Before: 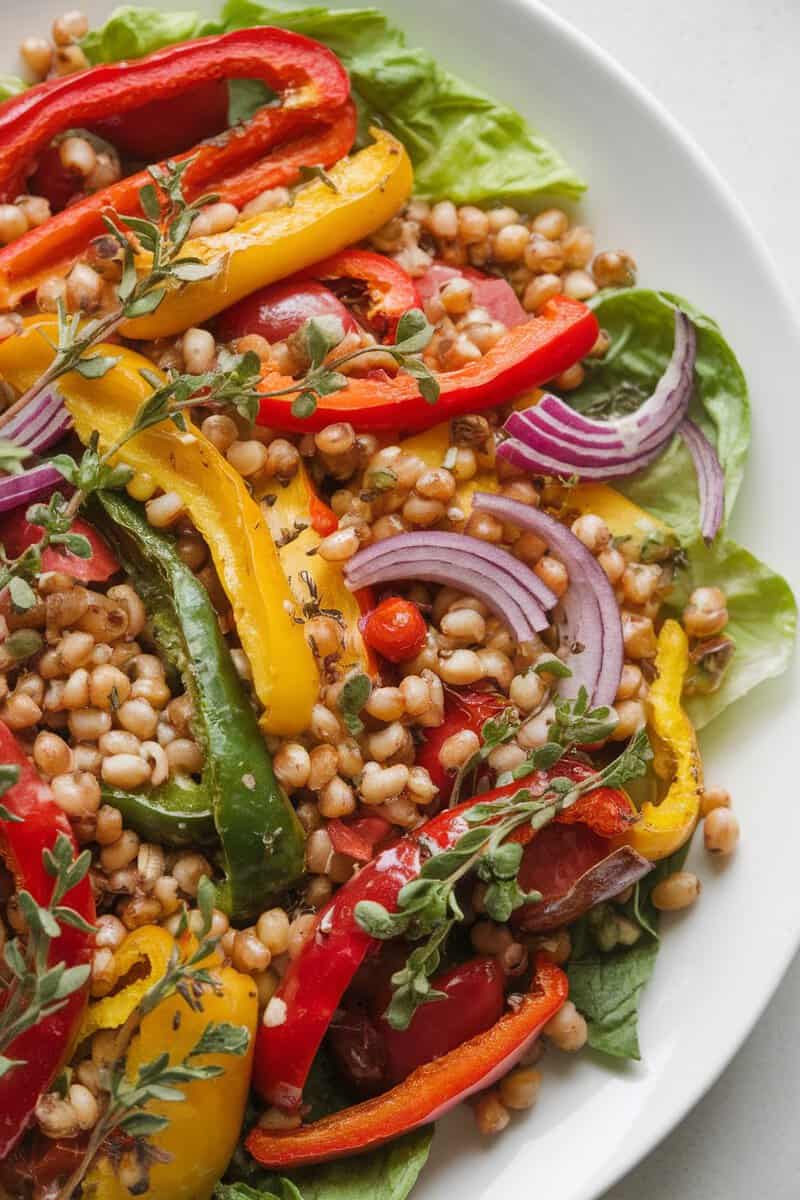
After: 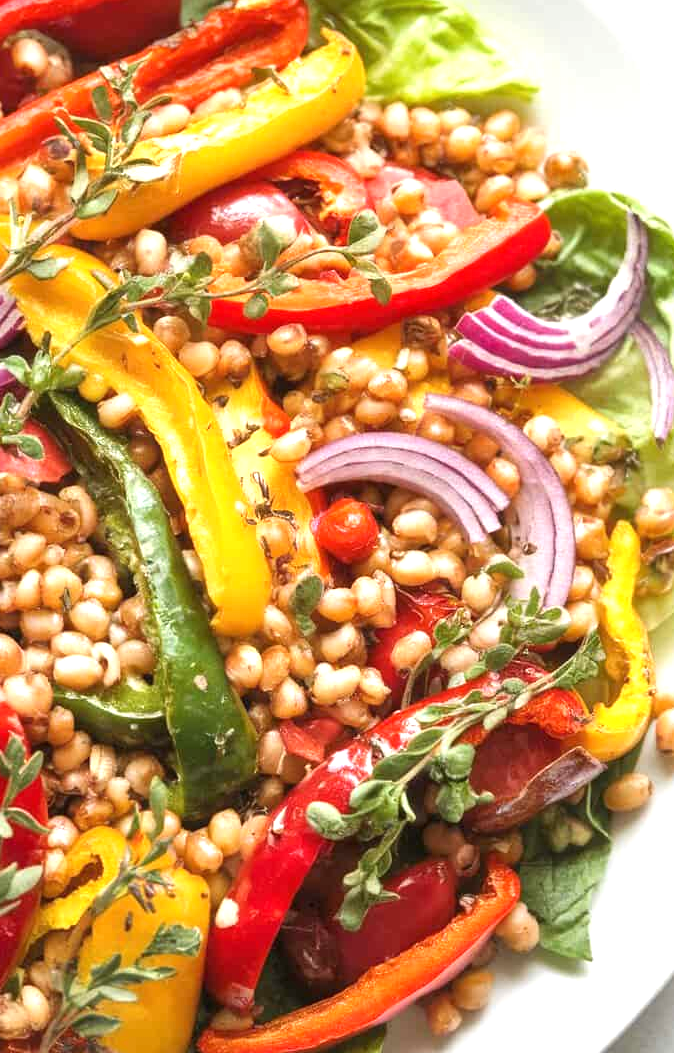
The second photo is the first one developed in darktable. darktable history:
crop: left 6.087%, top 8.296%, right 9.544%, bottom 3.888%
exposure: black level correction 0, exposure 1.001 EV, compensate highlight preservation false
